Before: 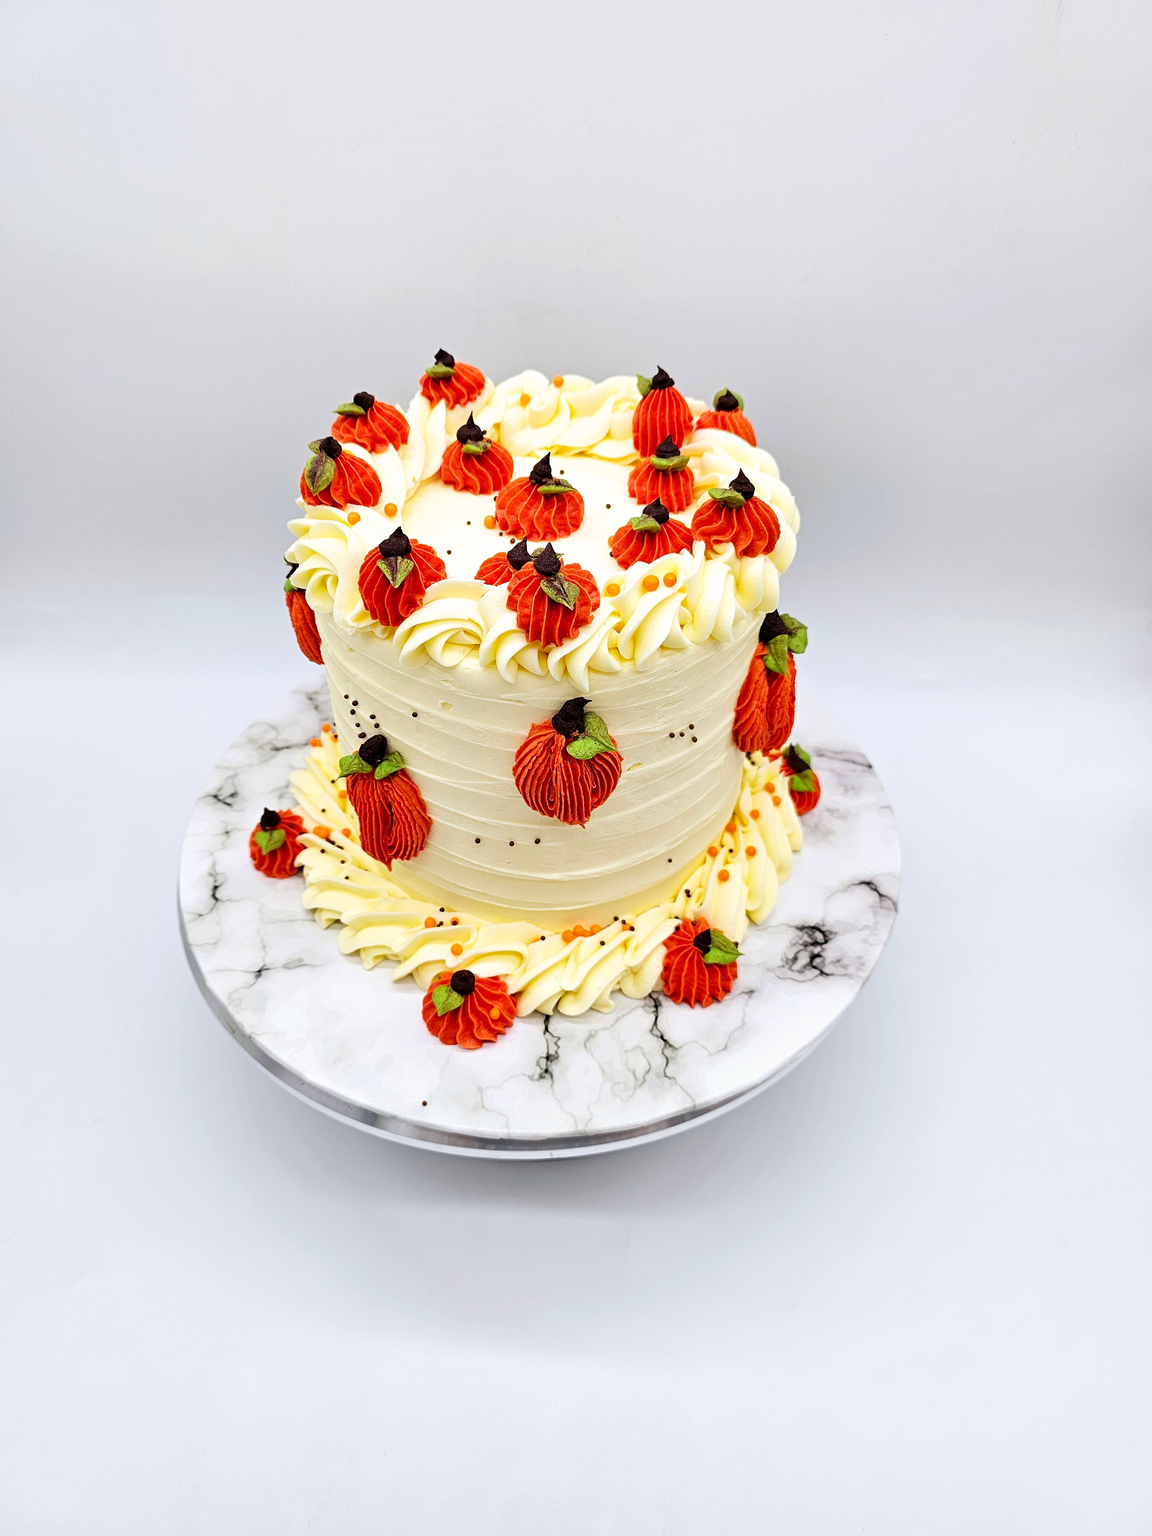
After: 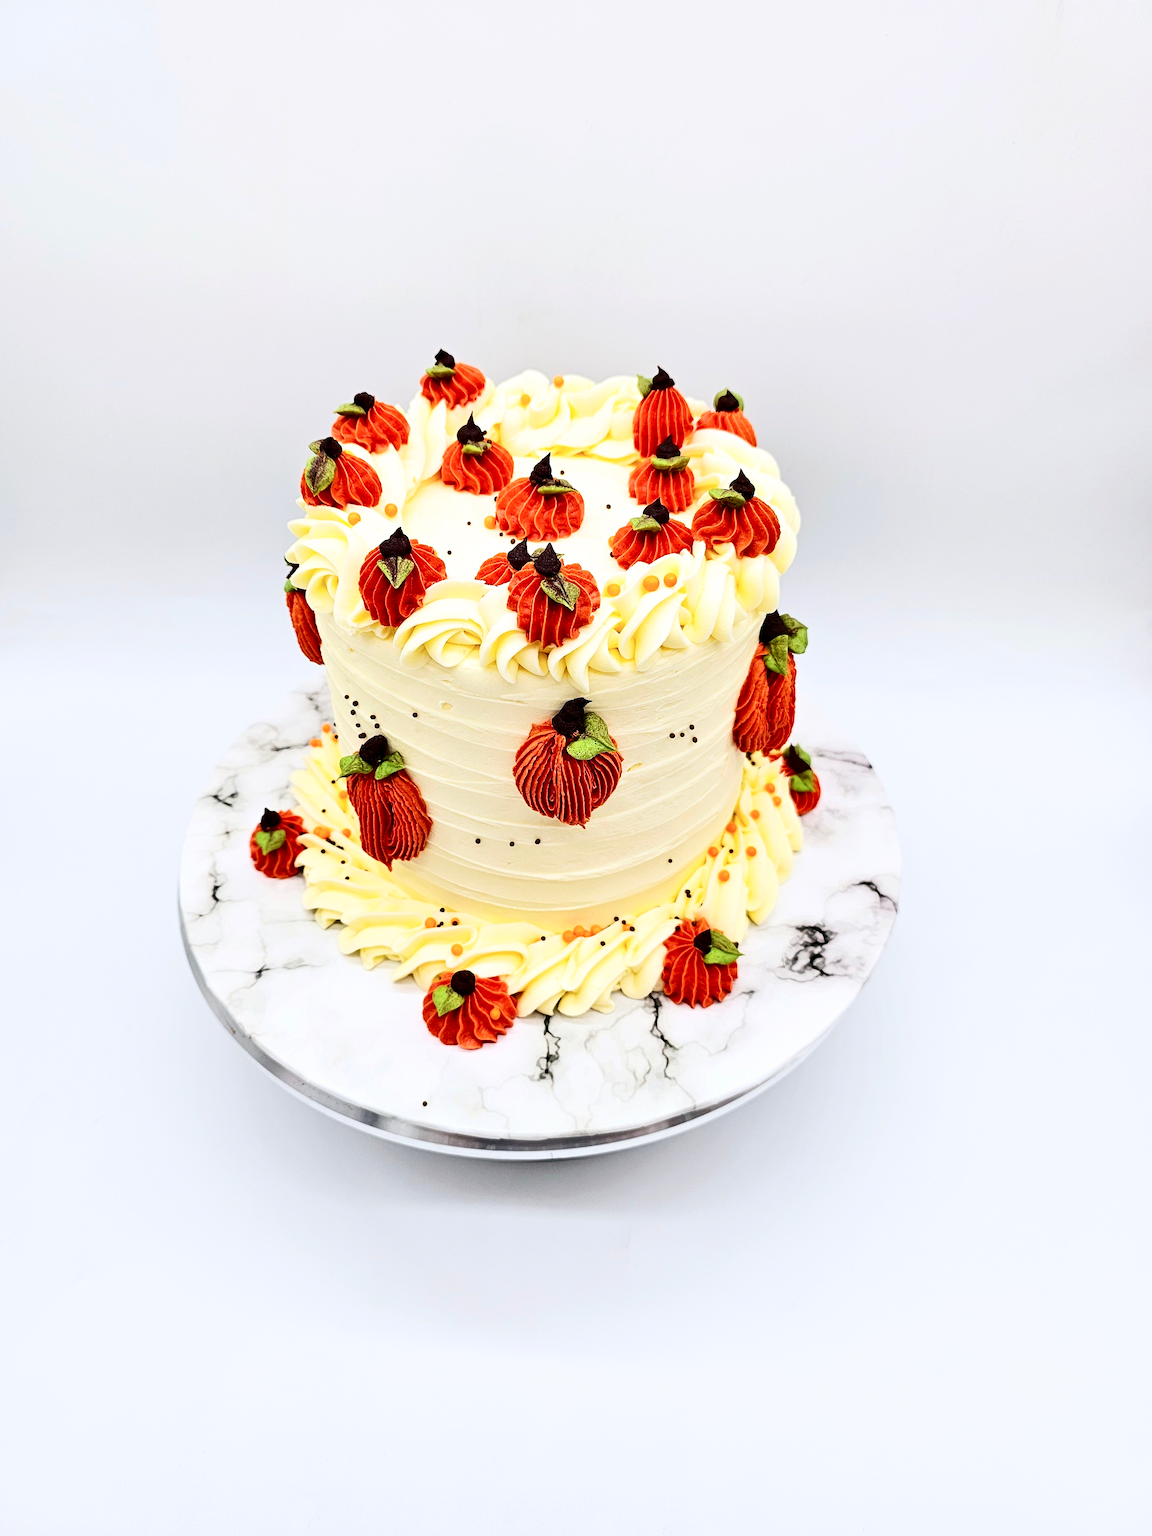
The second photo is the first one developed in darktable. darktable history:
contrast brightness saturation: contrast 0.296
